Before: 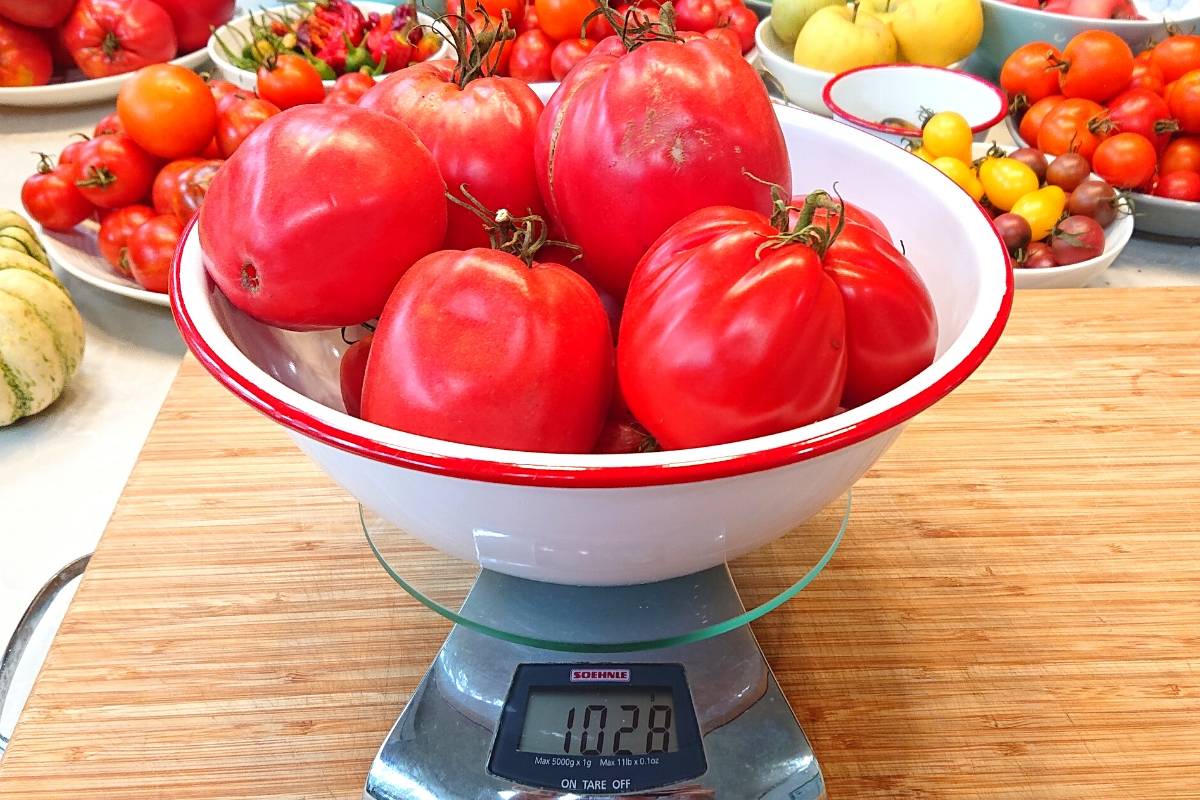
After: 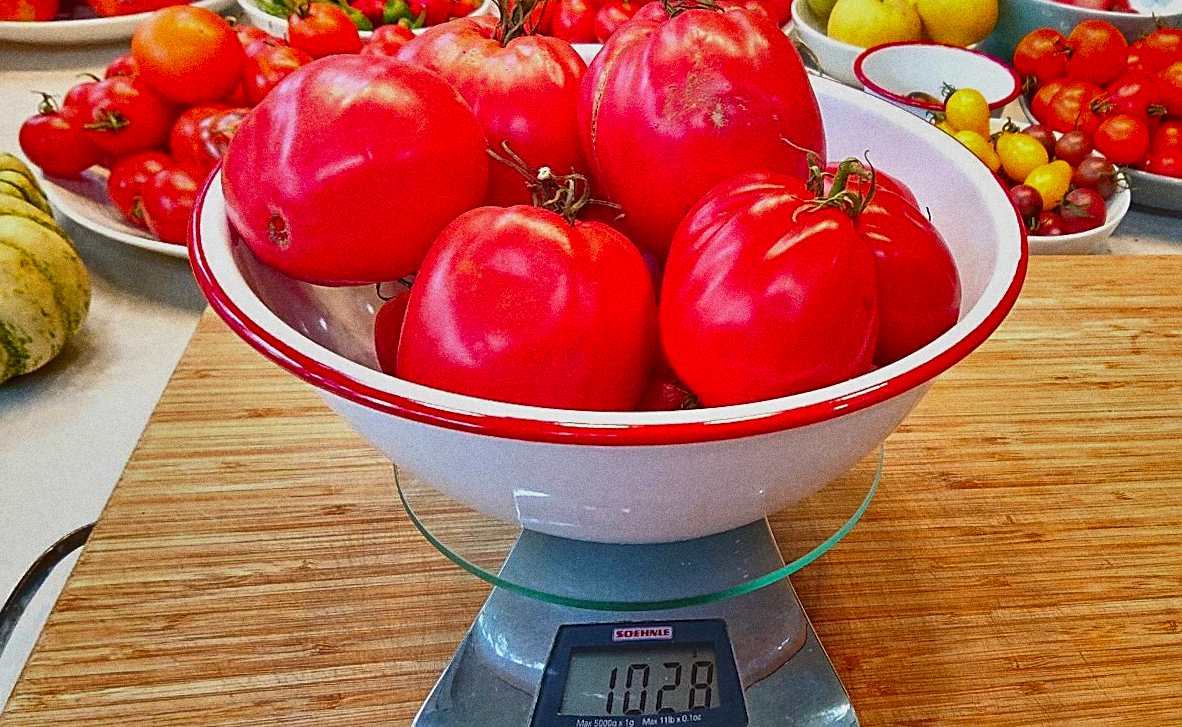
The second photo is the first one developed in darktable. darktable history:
rotate and perspective: rotation -0.013°, lens shift (vertical) -0.027, lens shift (horizontal) 0.178, crop left 0.016, crop right 0.989, crop top 0.082, crop bottom 0.918
contrast brightness saturation: contrast 0.04, saturation 0.16
grain: coarseness 0.09 ISO, strength 40%
sharpen: on, module defaults
shadows and highlights: shadows 80.73, white point adjustment -9.07, highlights -61.46, soften with gaussian
